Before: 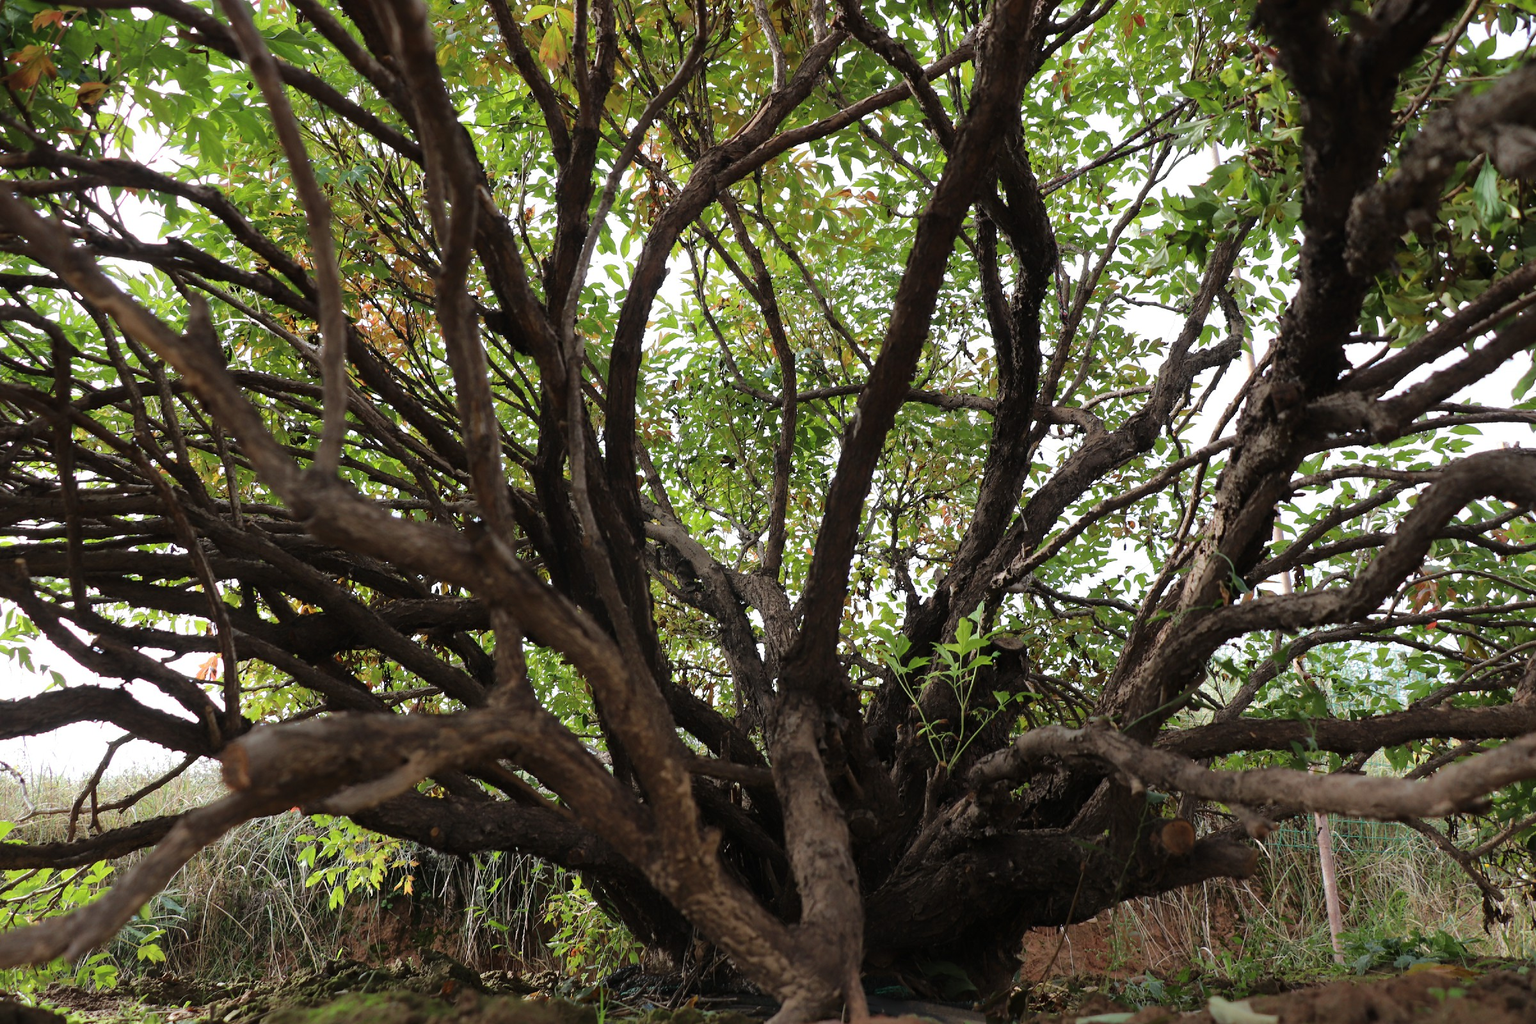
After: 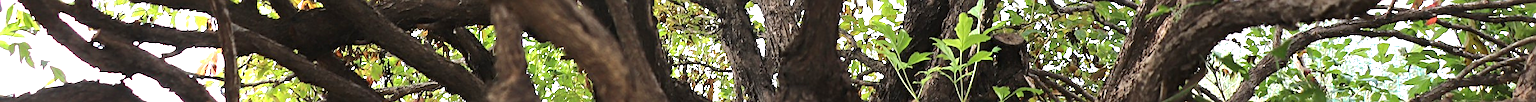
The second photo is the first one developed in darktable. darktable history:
shadows and highlights: radius 133.83, soften with gaussian
sharpen: on, module defaults
exposure: black level correction 0, exposure 0.9 EV, compensate highlight preservation false
crop and rotate: top 59.084%, bottom 30.916%
